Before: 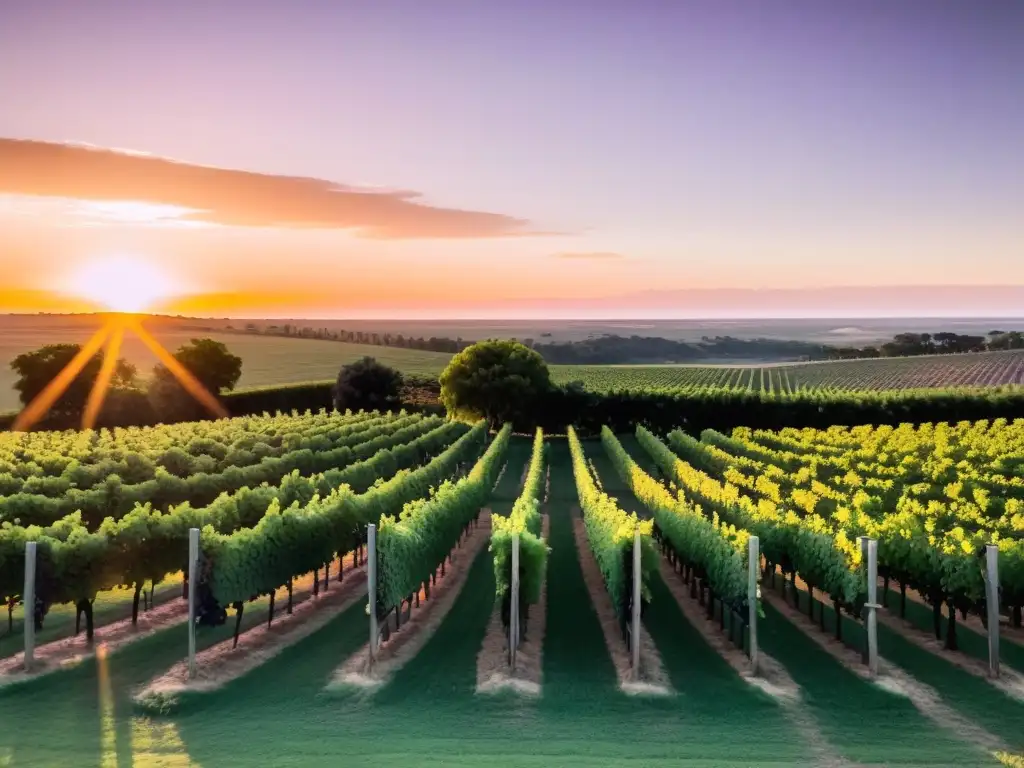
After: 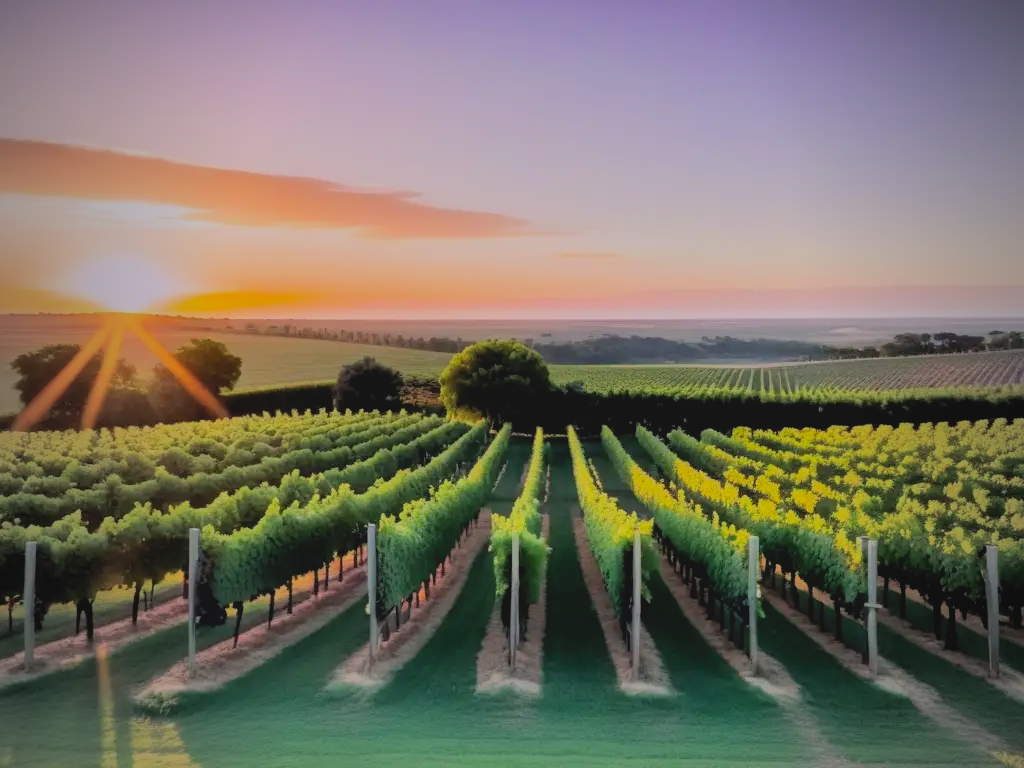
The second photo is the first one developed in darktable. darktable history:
filmic rgb: black relative exposure -8.83 EV, white relative exposure 4.99 EV, target black luminance 0%, hardness 3.77, latitude 66.34%, contrast 0.819, highlights saturation mix 11.39%, shadows ↔ highlights balance 20.15%, color science v6 (2022)
contrast brightness saturation: contrast -0.102, brightness 0.05, saturation 0.082
vignetting: fall-off start 96.28%, fall-off radius 98.87%, width/height ratio 0.61
